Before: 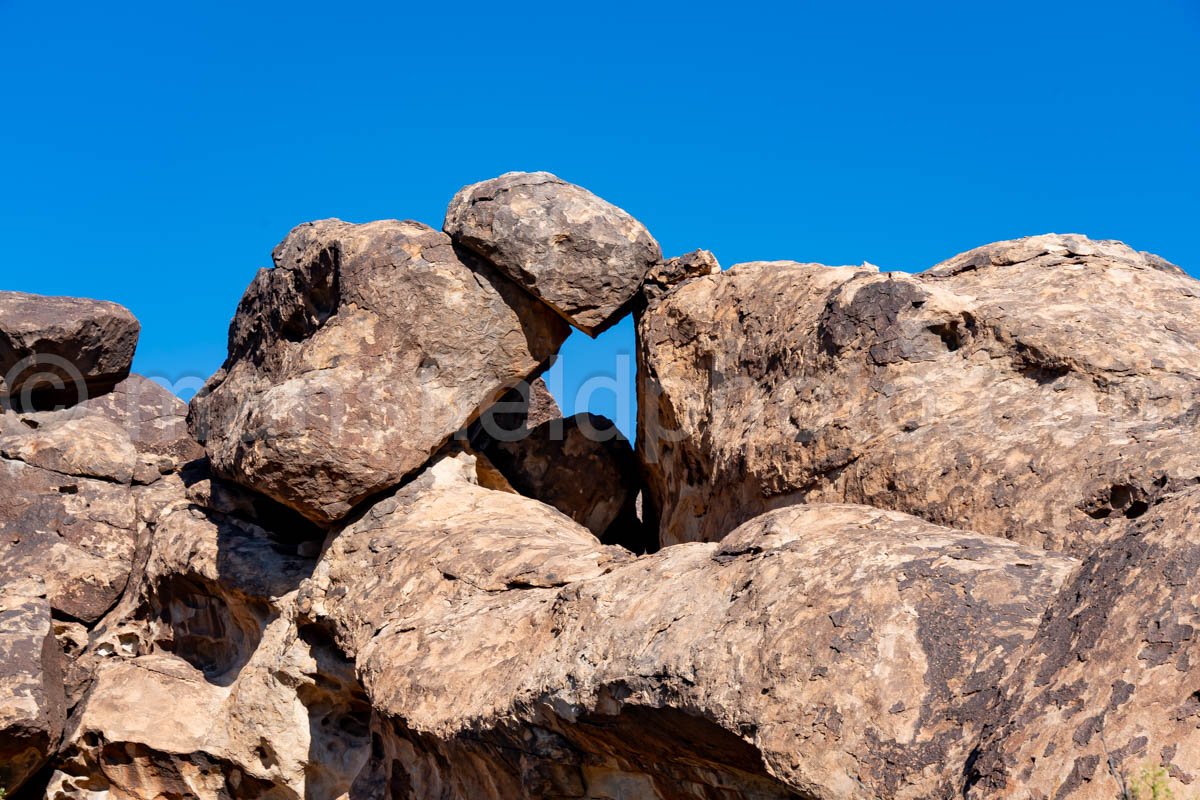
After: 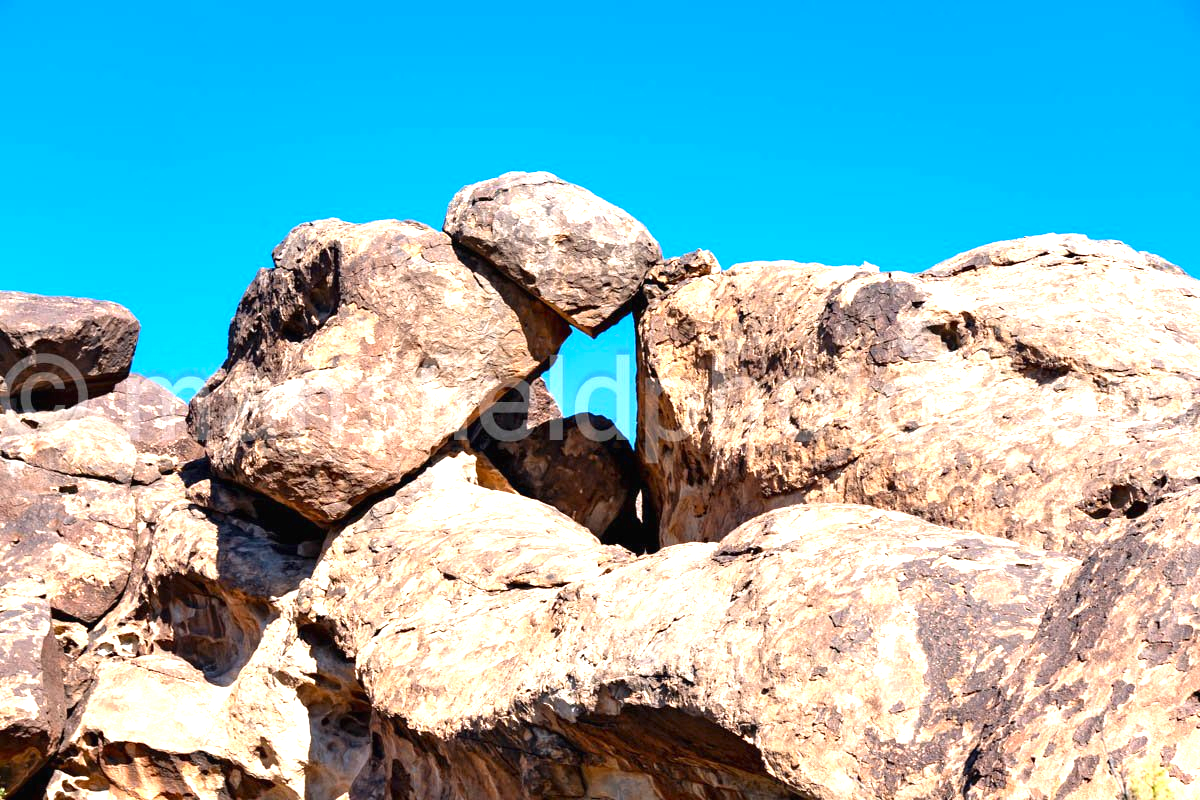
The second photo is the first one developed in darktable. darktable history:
contrast brightness saturation: contrast -0.019, brightness -0.01, saturation 0.042
exposure: exposure 1.234 EV, compensate highlight preservation false
